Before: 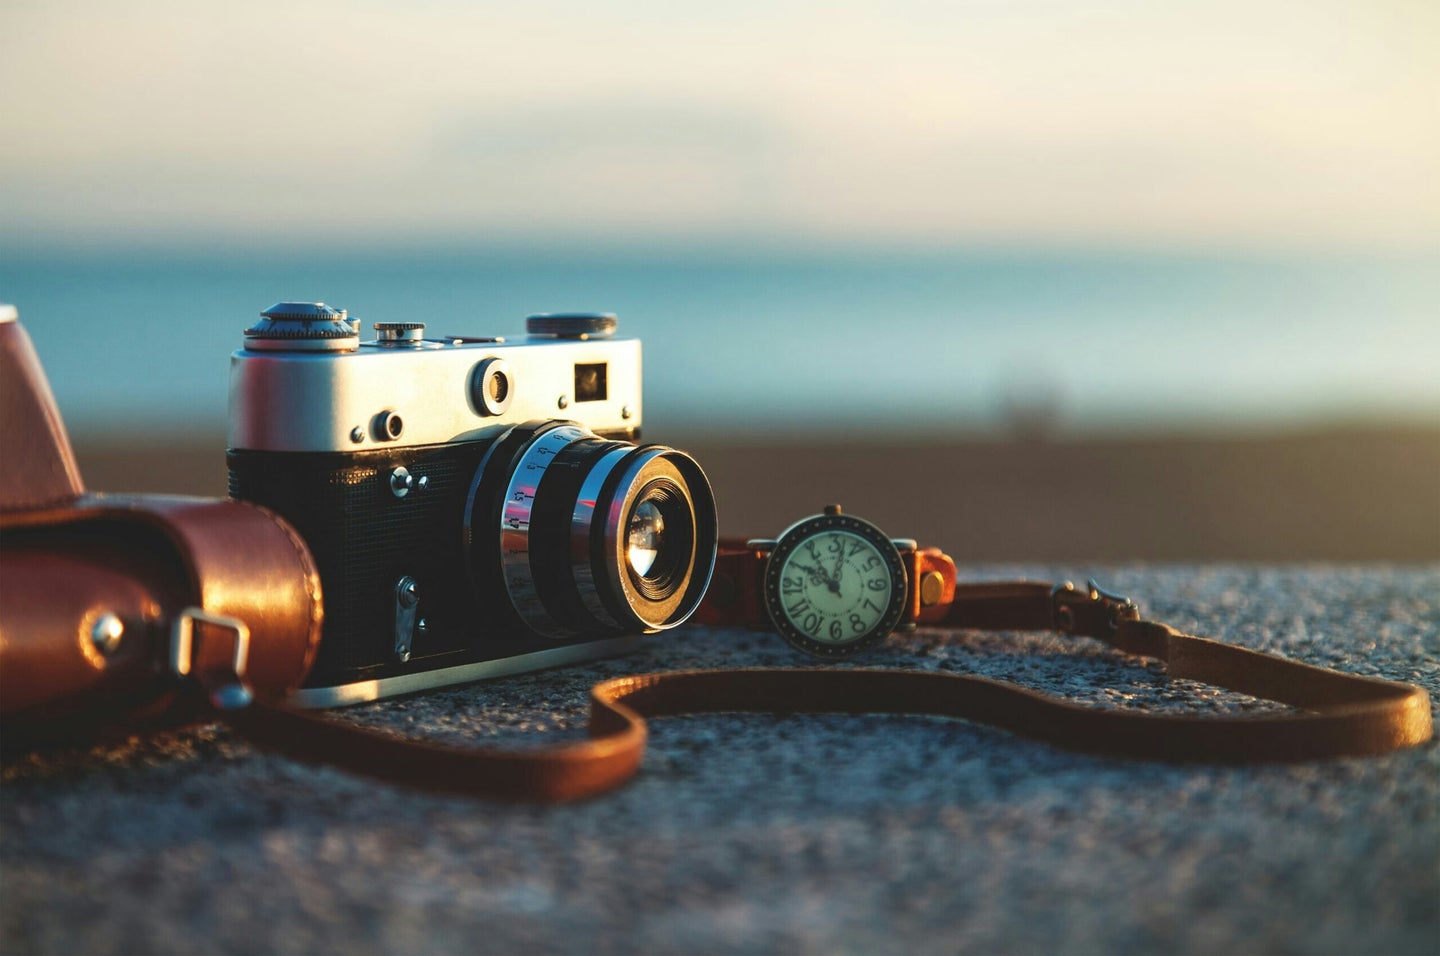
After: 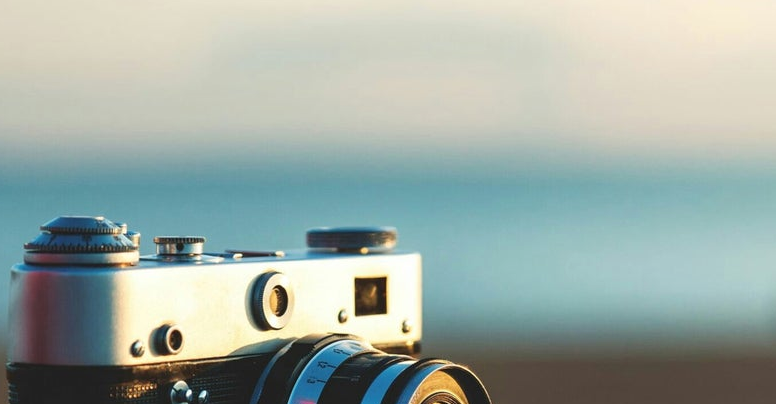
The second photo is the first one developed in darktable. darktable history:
crop: left 15.306%, top 9.065%, right 30.789%, bottom 48.638%
tone equalizer: on, module defaults
